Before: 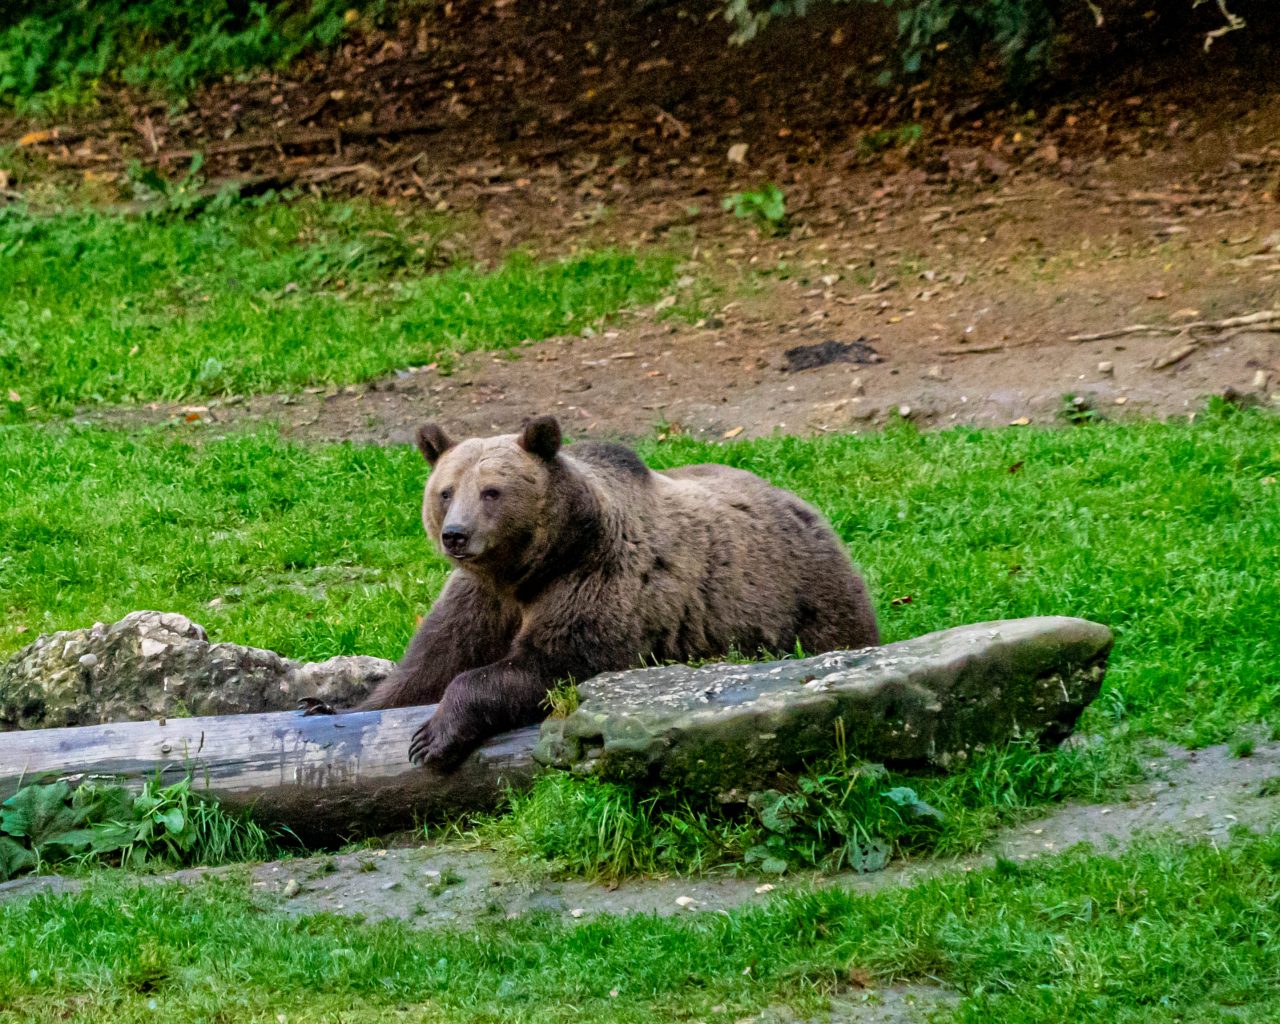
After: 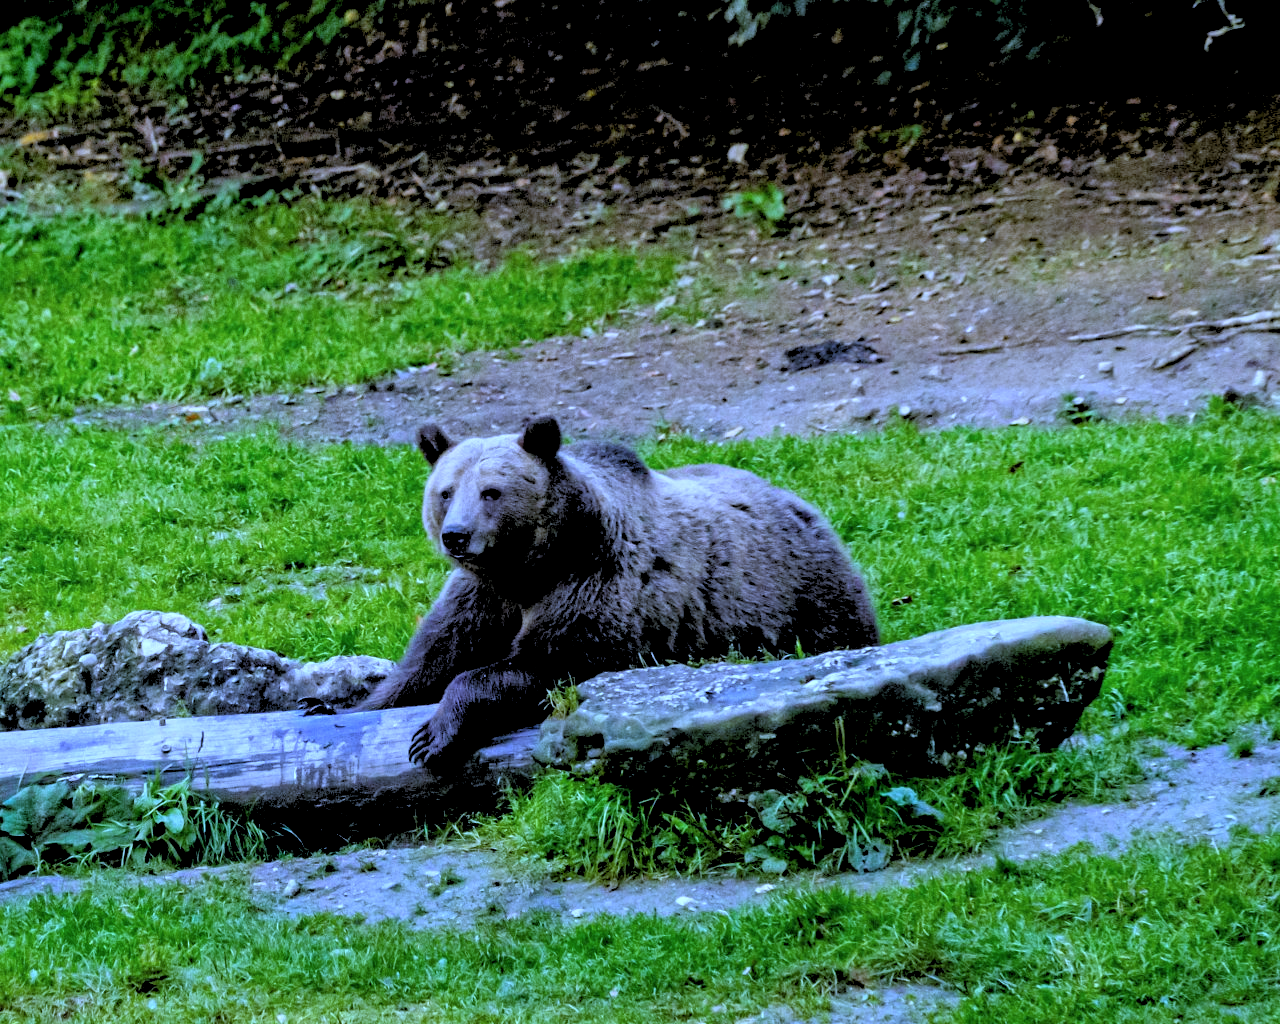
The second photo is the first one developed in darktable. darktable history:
contrast brightness saturation: saturation -0.05
rgb levels: levels [[0.029, 0.461, 0.922], [0, 0.5, 1], [0, 0.5, 1]]
white balance: red 0.766, blue 1.537
